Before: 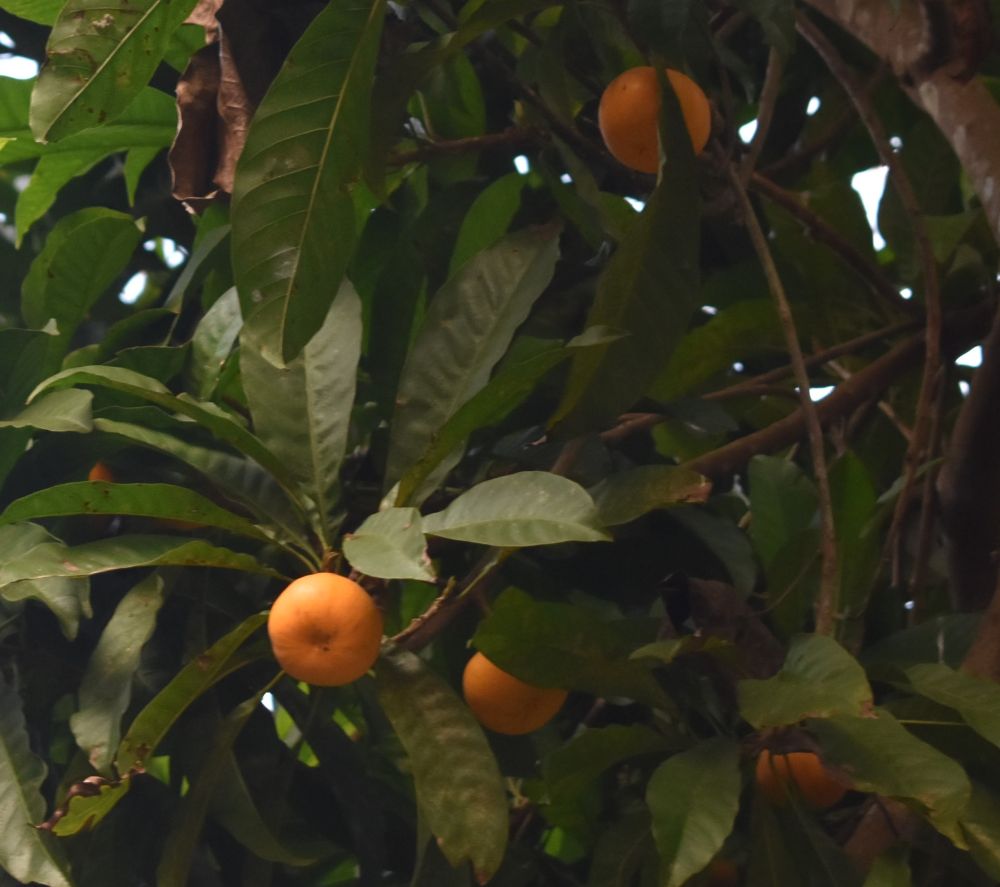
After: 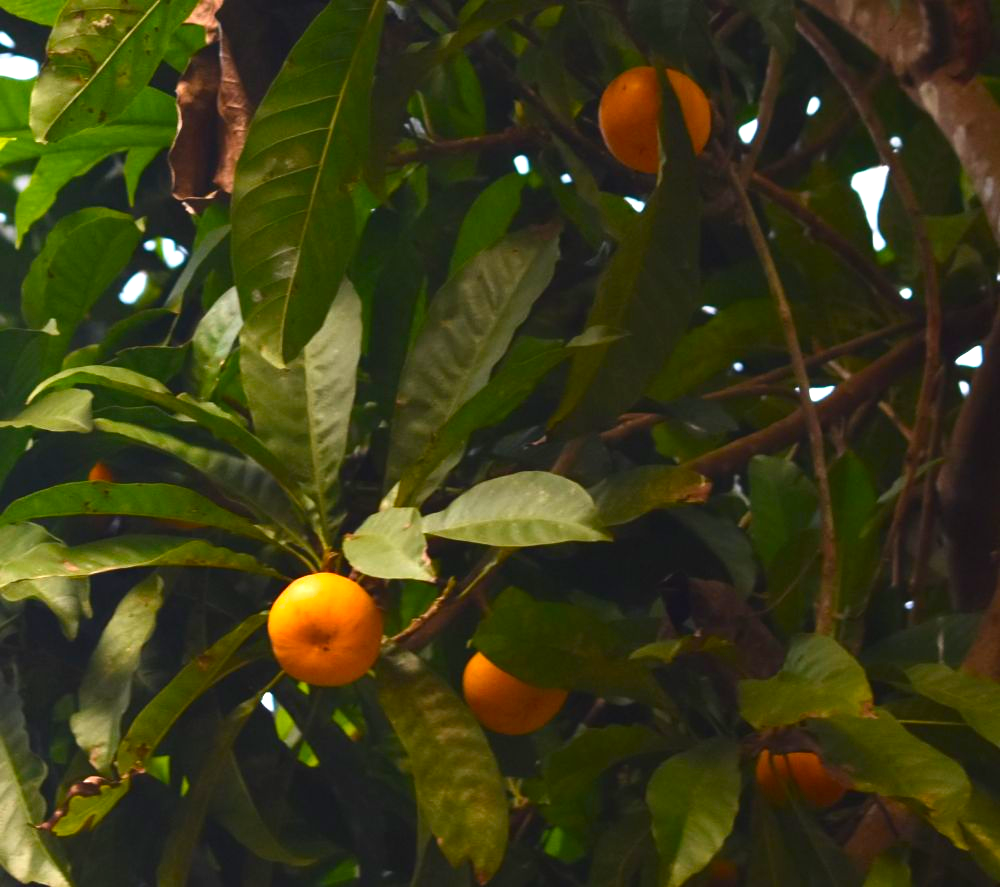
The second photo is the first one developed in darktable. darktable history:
exposure: black level correction 0, exposure 0.7 EV, compensate exposure bias true, compensate highlight preservation false
color balance rgb: perceptual saturation grading › global saturation 20%, global vibrance 20%
contrast brightness saturation: contrast 0.15, brightness -0.01, saturation 0.1
